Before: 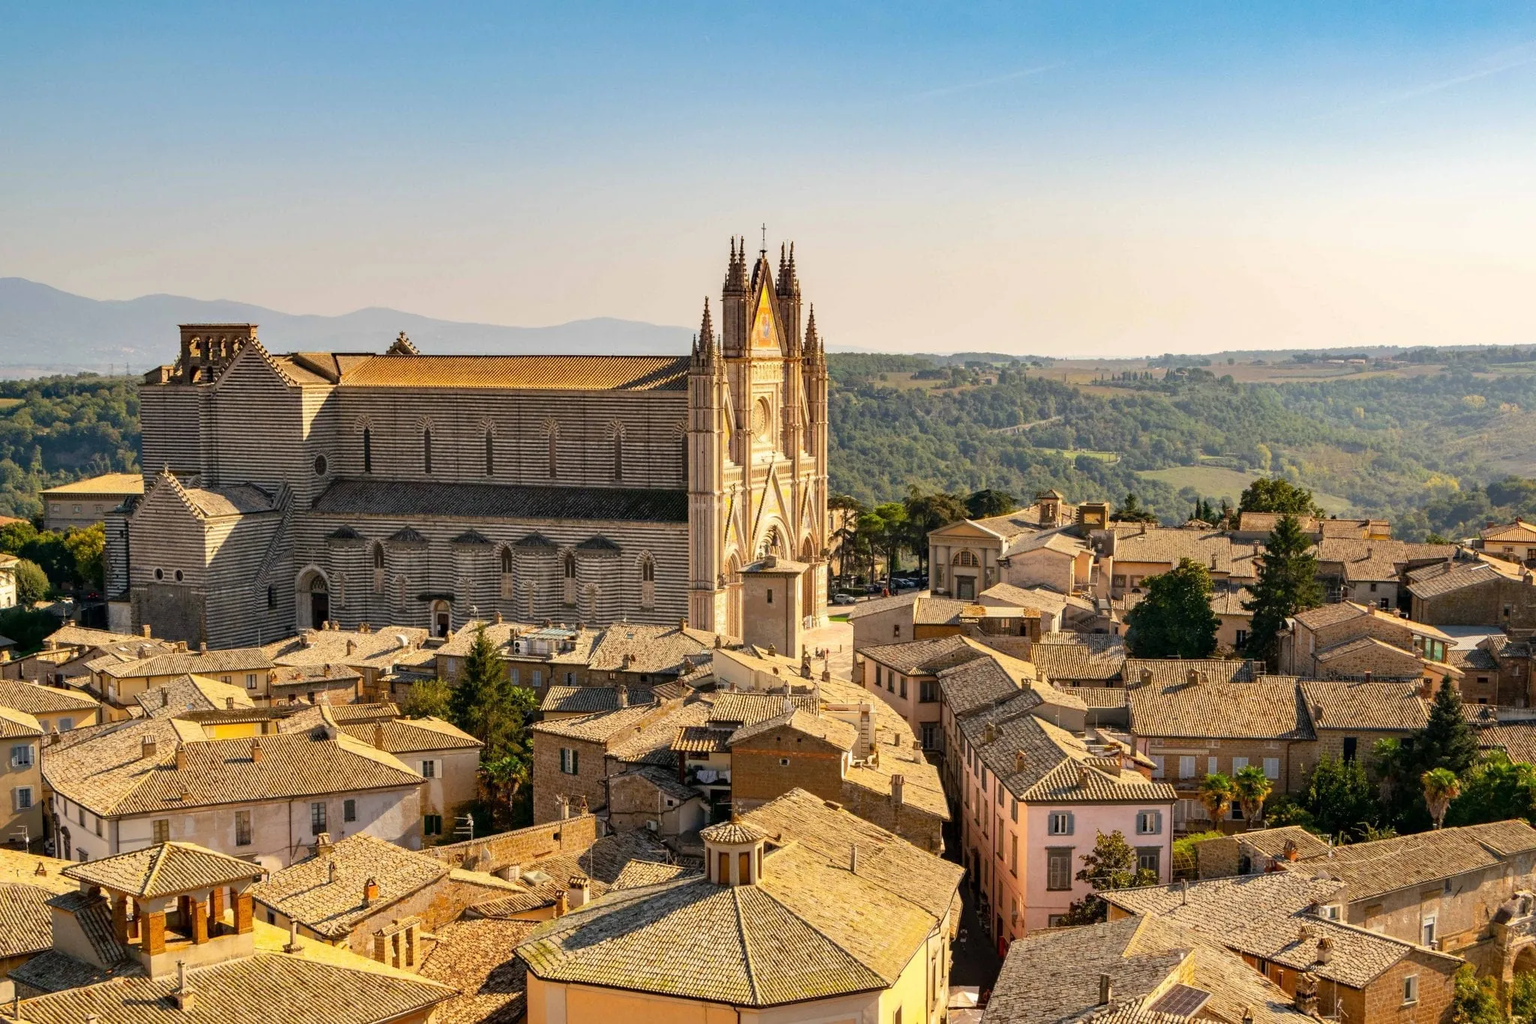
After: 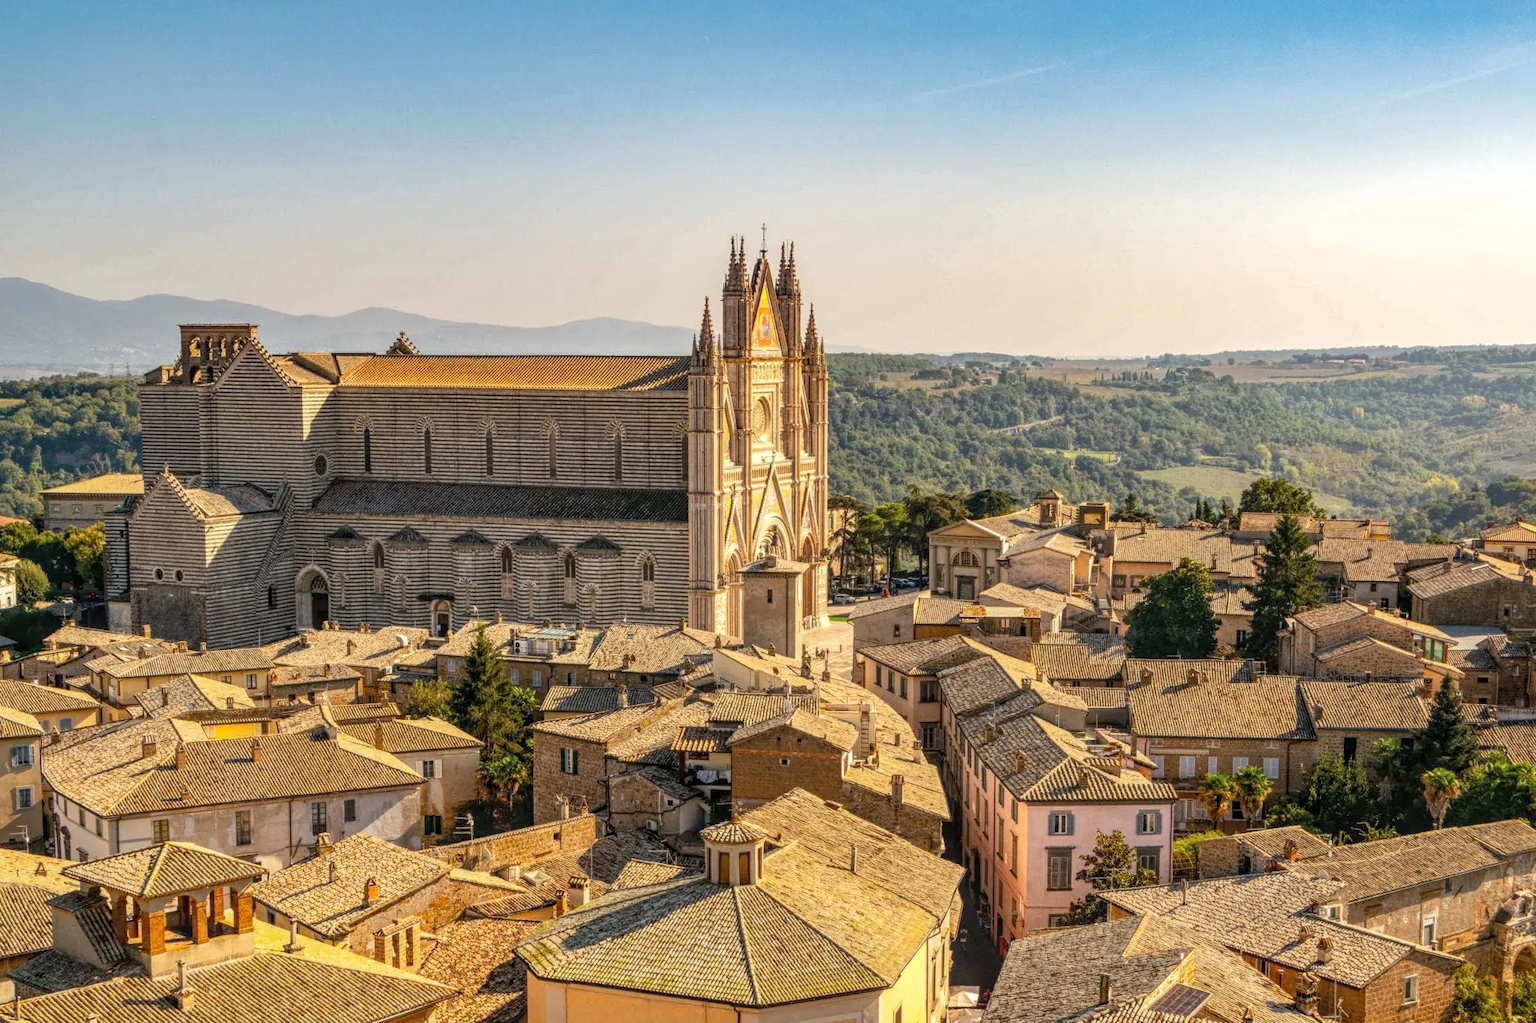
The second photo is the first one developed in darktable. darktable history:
local contrast: highlights 76%, shadows 55%, detail 177%, midtone range 0.206
